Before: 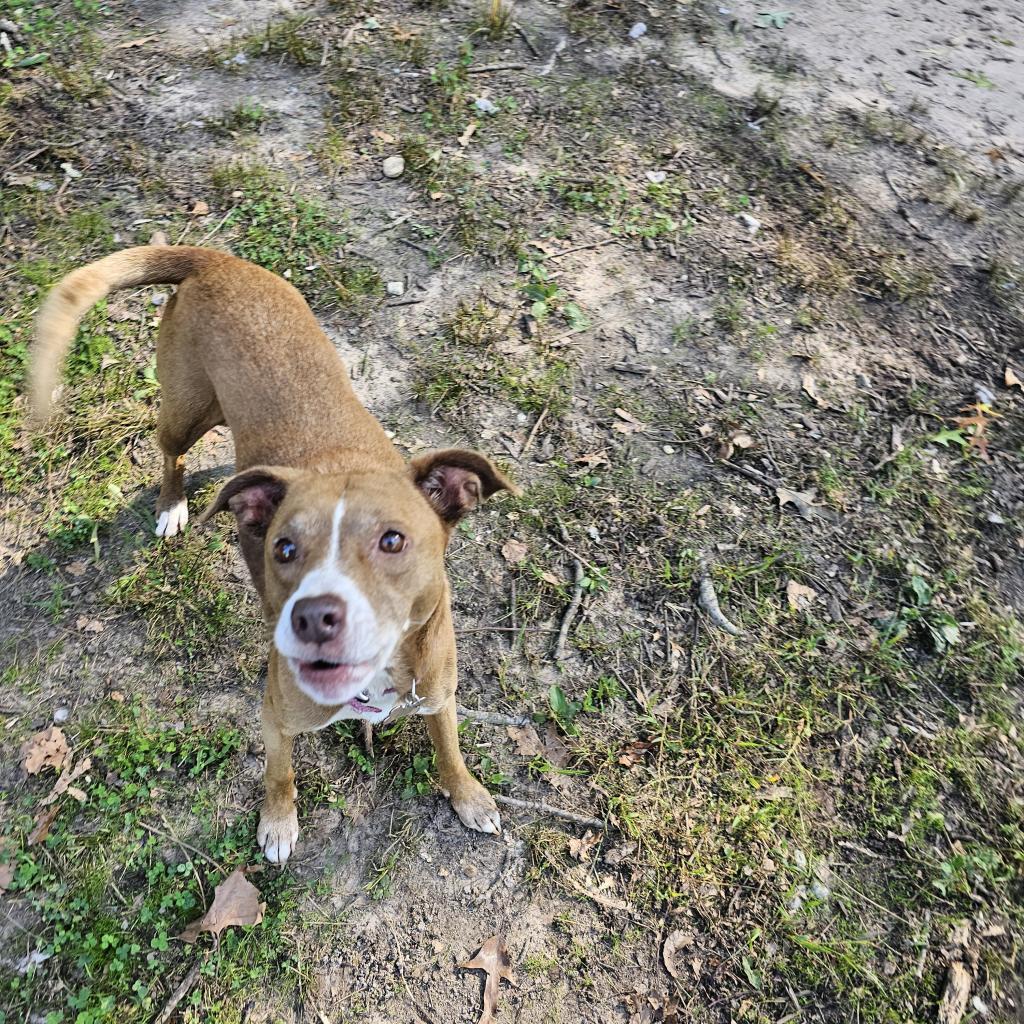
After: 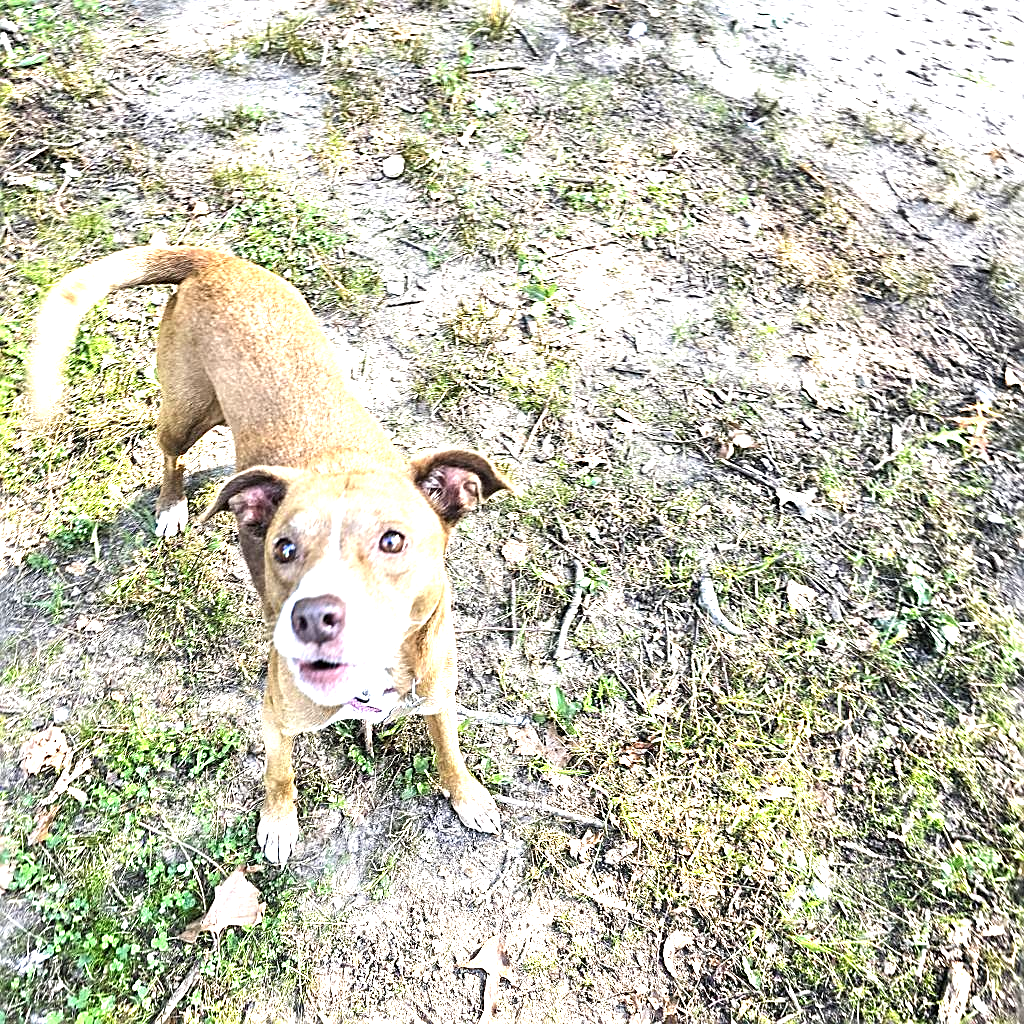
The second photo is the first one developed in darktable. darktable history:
exposure: black level correction 0, exposure 1.284 EV, compensate highlight preservation false
sharpen: on, module defaults
tone equalizer: -8 EV -0.45 EV, -7 EV -0.424 EV, -6 EV -0.355 EV, -5 EV -0.239 EV, -3 EV 0.256 EV, -2 EV 0.317 EV, -1 EV 0.395 EV, +0 EV 0.441 EV
